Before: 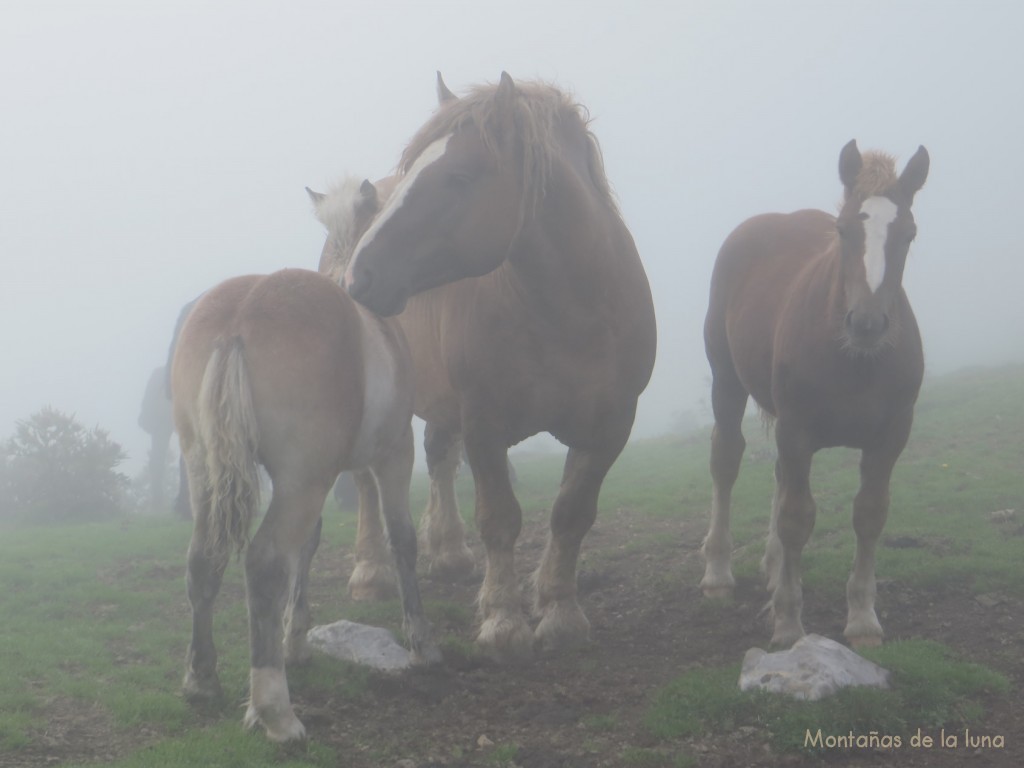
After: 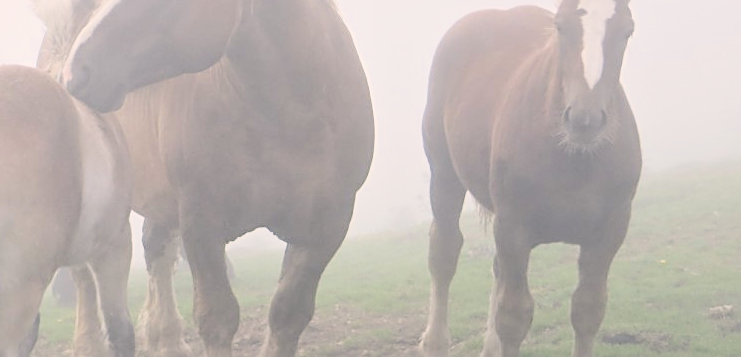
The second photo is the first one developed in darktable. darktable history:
color correction: highlights a* 5.36, highlights b* 5.34, shadows a* -4.38, shadows b* -5.28
sharpen: on, module defaults
crop and rotate: left 27.604%, top 26.679%, bottom 26.828%
filmic rgb: black relative exposure -4.97 EV, white relative exposure 3.96 EV, hardness 2.9, contrast 1.392
local contrast: mode bilateral grid, contrast 27, coarseness 16, detail 116%, midtone range 0.2
exposure: exposure 1 EV, compensate highlight preservation false
